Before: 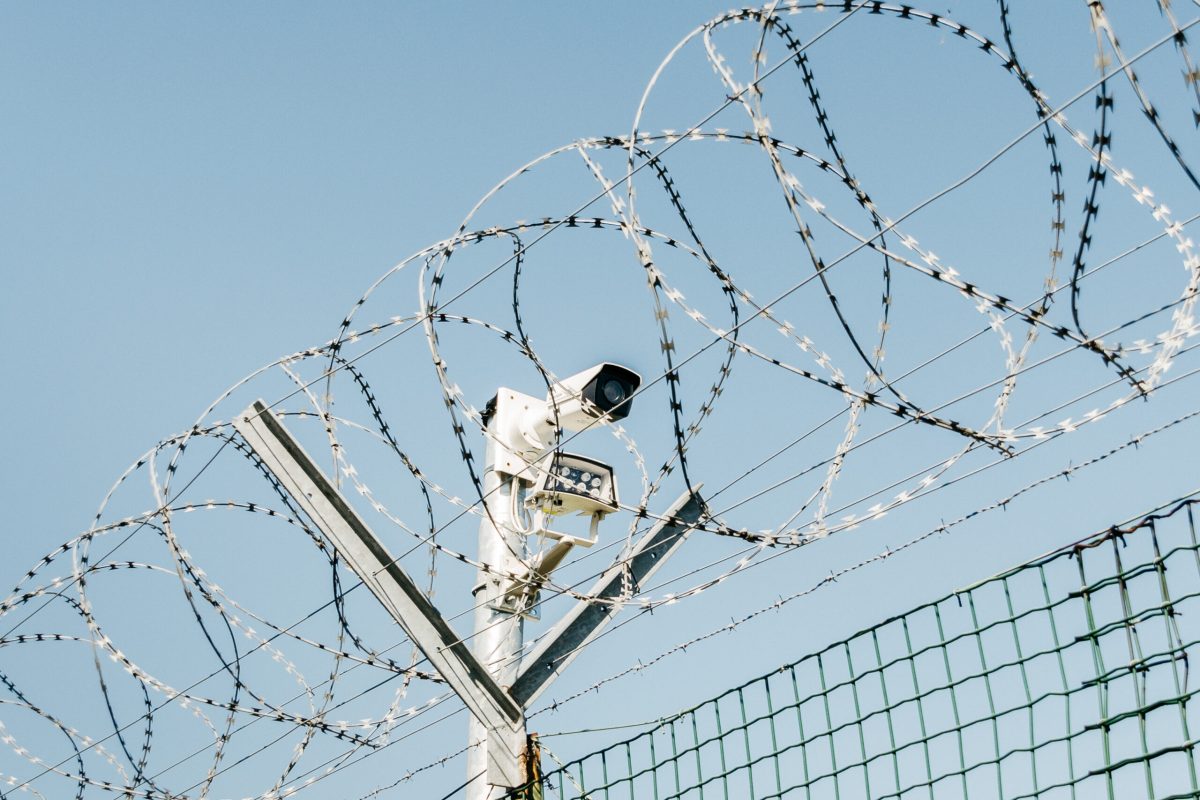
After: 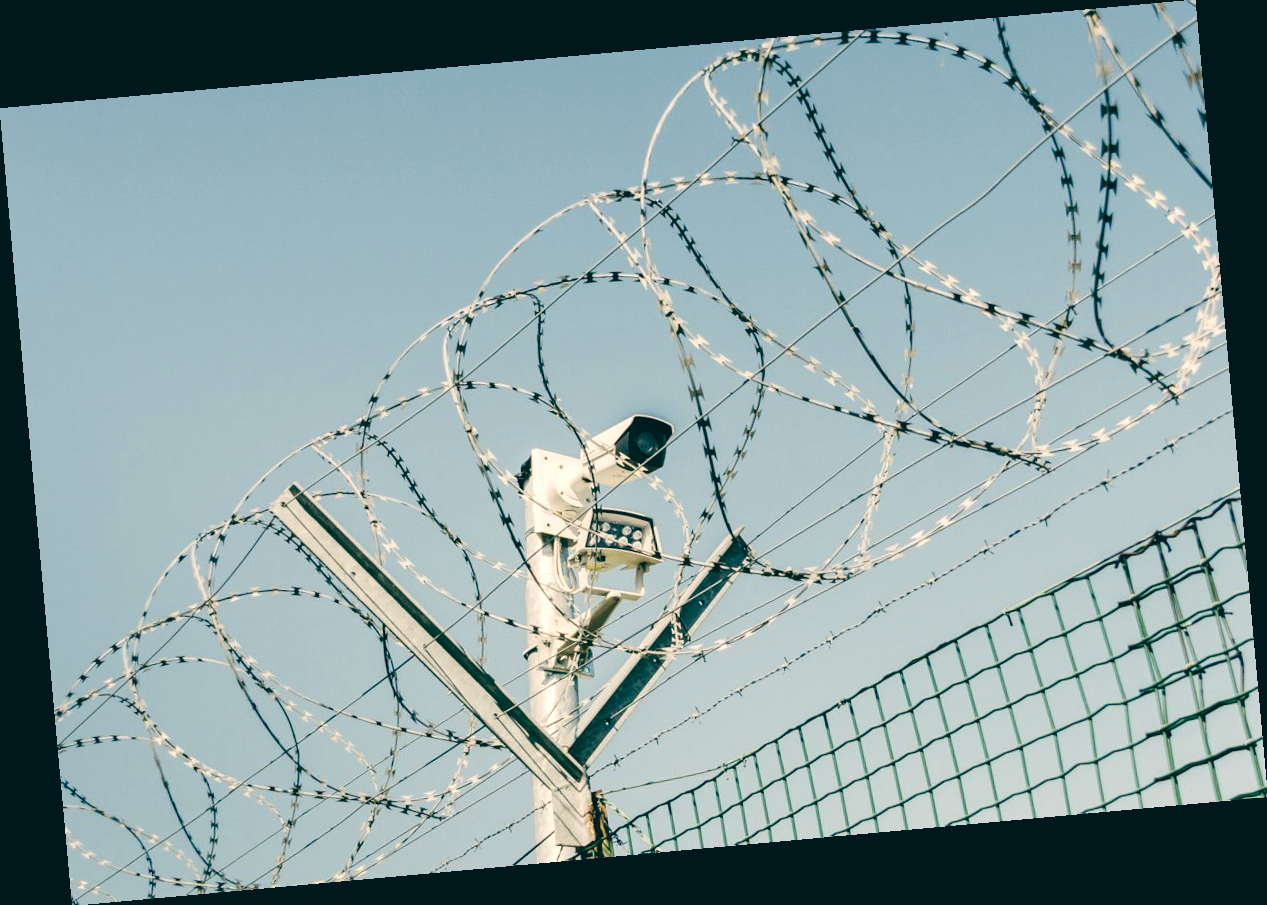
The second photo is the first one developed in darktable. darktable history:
white balance: emerald 1
rotate and perspective: rotation -5.2°, automatic cropping off
color balance: lift [1.005, 0.99, 1.007, 1.01], gamma [1, 0.979, 1.011, 1.021], gain [0.923, 1.098, 1.025, 0.902], input saturation 90.45%, contrast 7.73%, output saturation 105.91%
